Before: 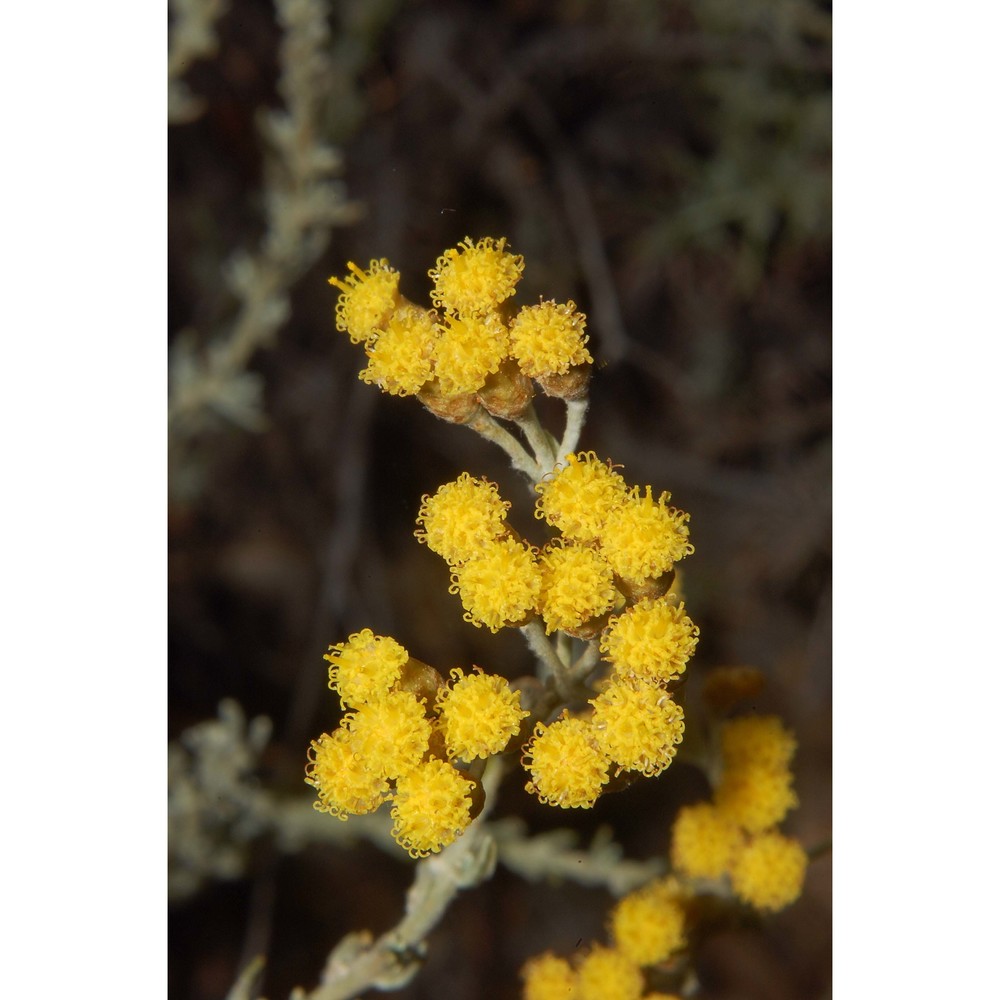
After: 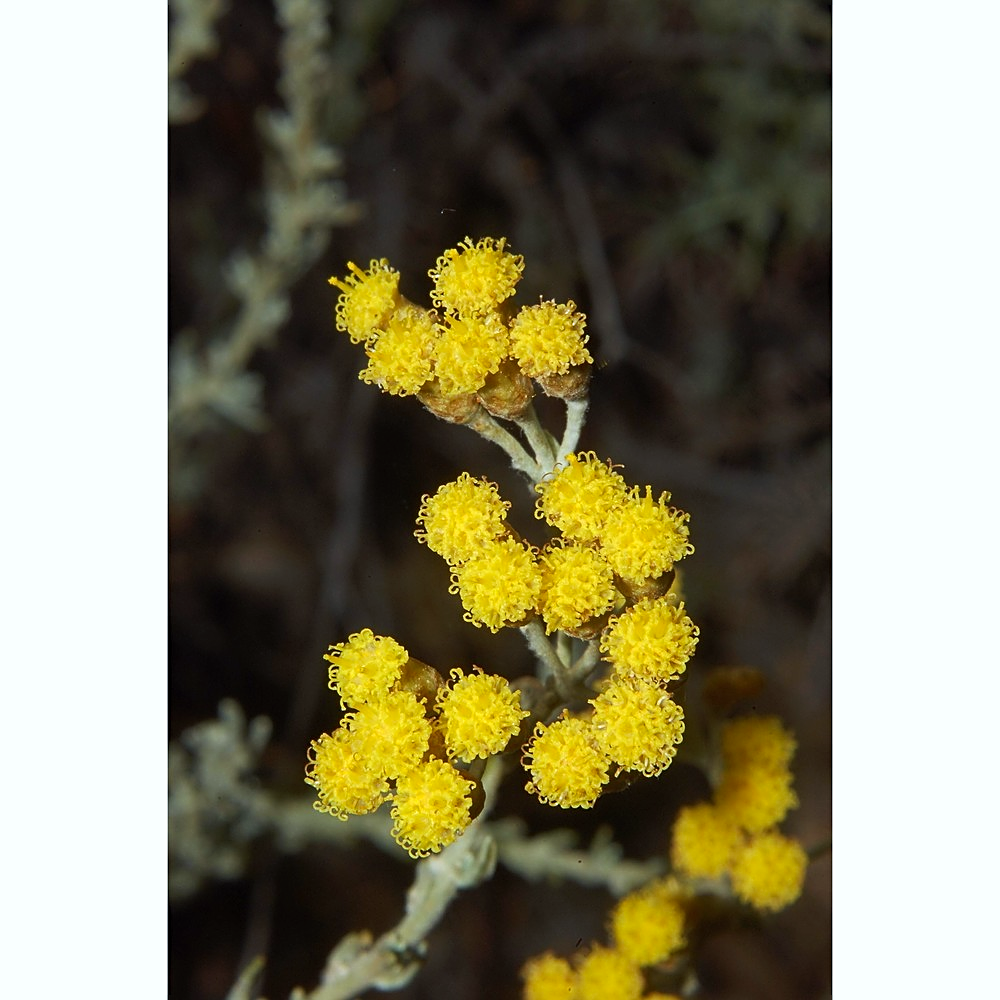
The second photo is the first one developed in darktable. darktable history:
sharpen: on, module defaults
white balance: red 0.925, blue 1.046
tone curve: curves: ch0 [(0, 0) (0.003, 0.002) (0.011, 0.01) (0.025, 0.022) (0.044, 0.039) (0.069, 0.061) (0.1, 0.088) (0.136, 0.126) (0.177, 0.167) (0.224, 0.211) (0.277, 0.27) (0.335, 0.335) (0.399, 0.407) (0.468, 0.485) (0.543, 0.569) (0.623, 0.659) (0.709, 0.756) (0.801, 0.851) (0.898, 0.961) (1, 1)], preserve colors none
